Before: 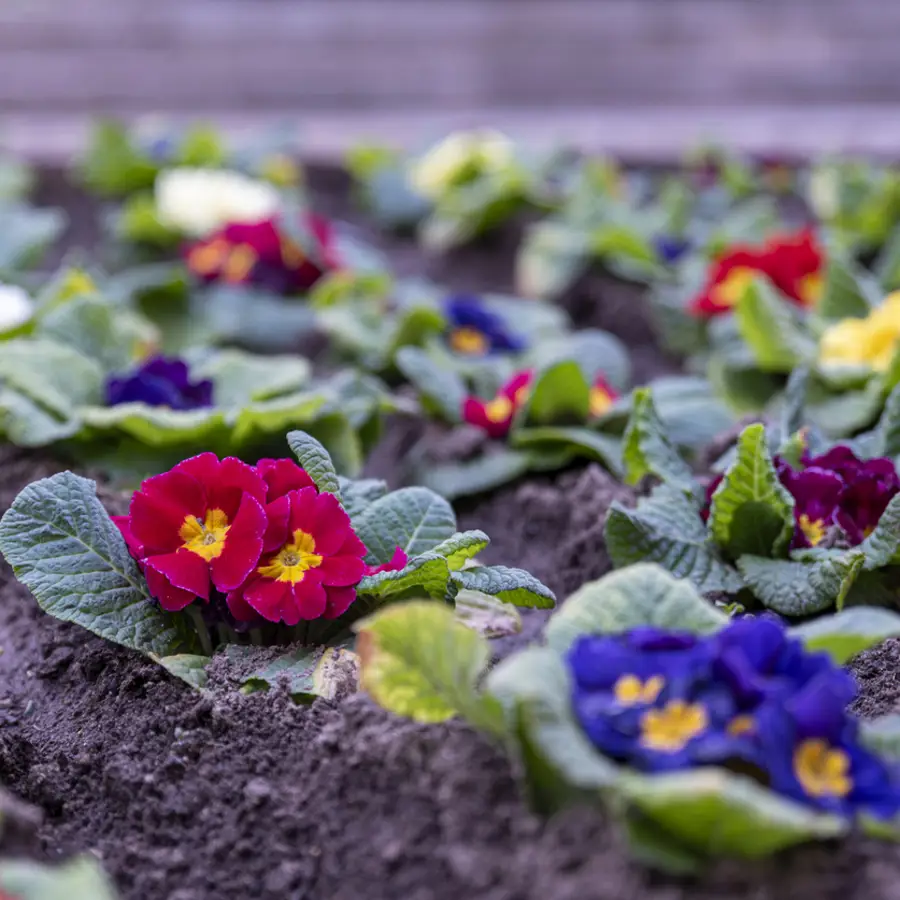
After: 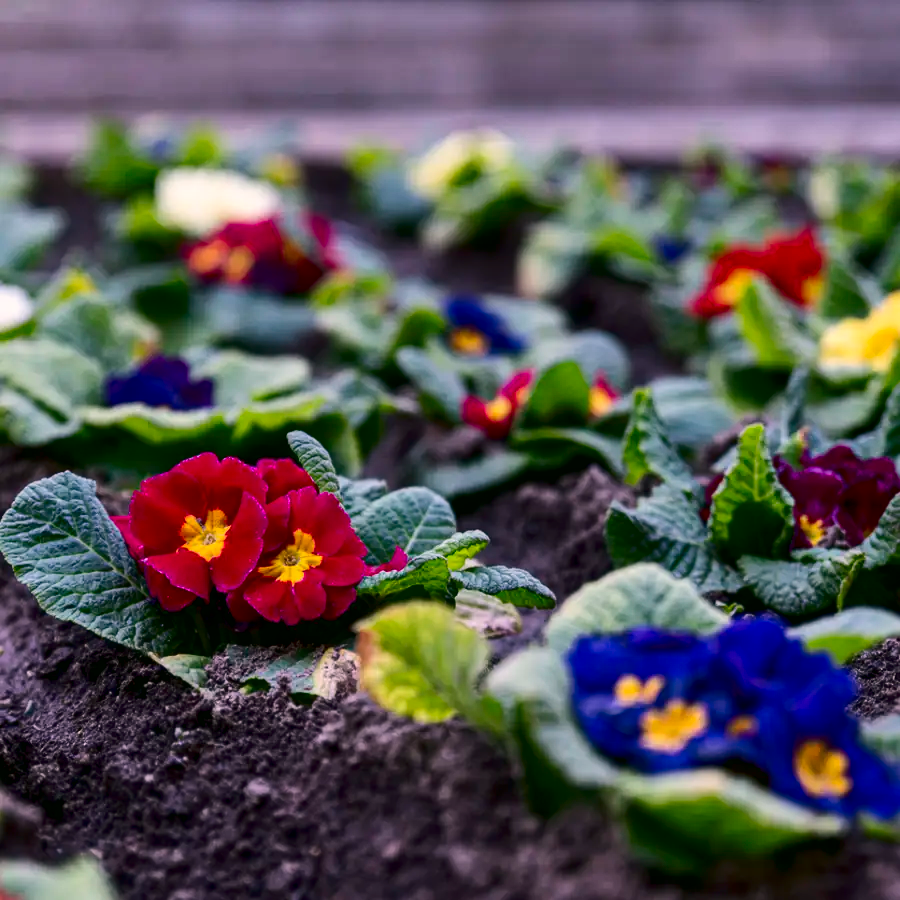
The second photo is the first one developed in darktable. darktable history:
contrast brightness saturation: contrast 0.193, brightness -0.222, saturation 0.108
color correction: highlights a* 4.35, highlights b* 4.96, shadows a* -7.29, shadows b* 4.69
shadows and highlights: shadows 36.81, highlights -26.67, soften with gaussian
